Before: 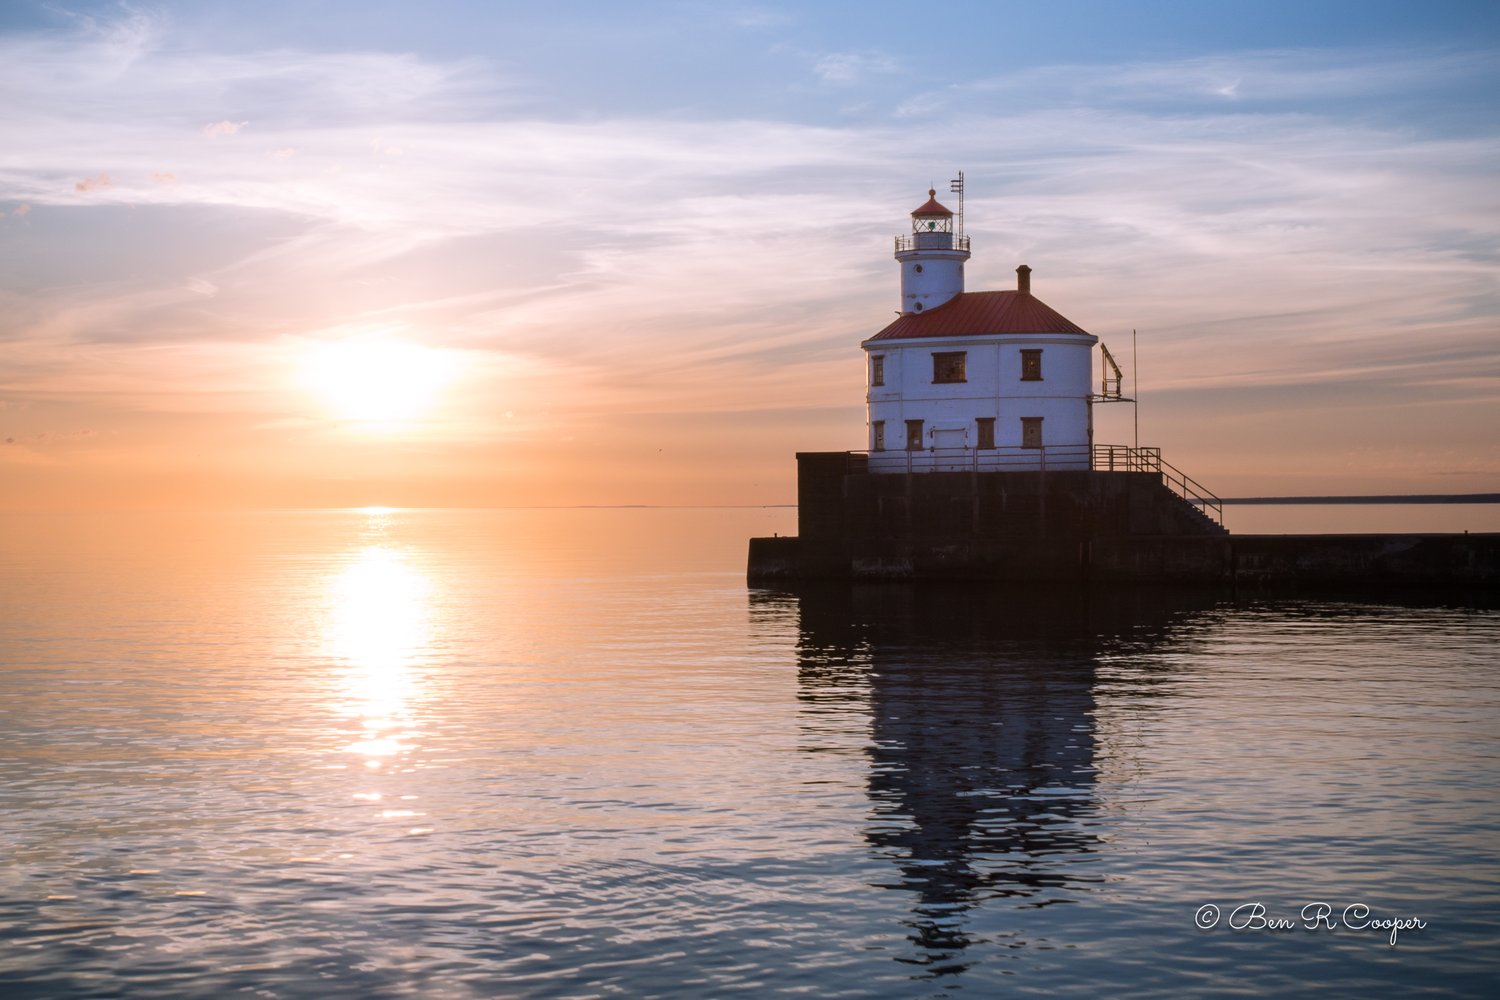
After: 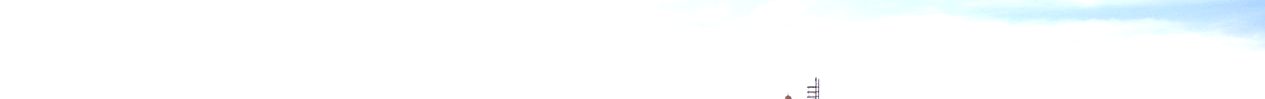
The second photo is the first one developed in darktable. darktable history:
exposure: black level correction 0.001, exposure 1.3 EV, compensate highlight preservation false
crop and rotate: left 9.644%, top 9.491%, right 6.021%, bottom 80.509%
